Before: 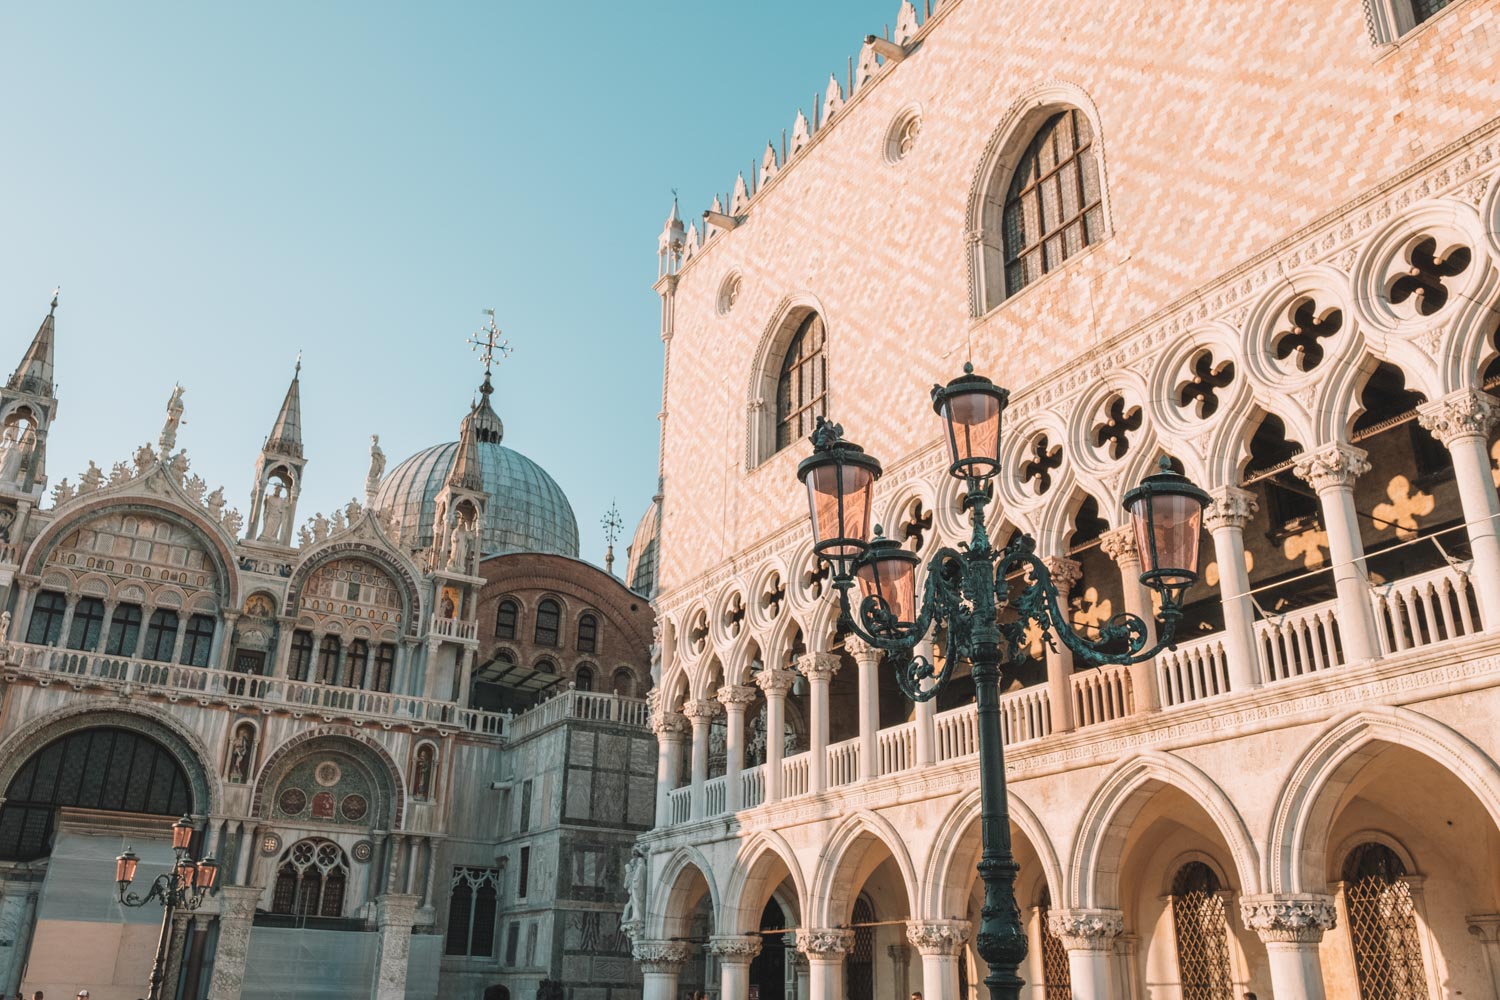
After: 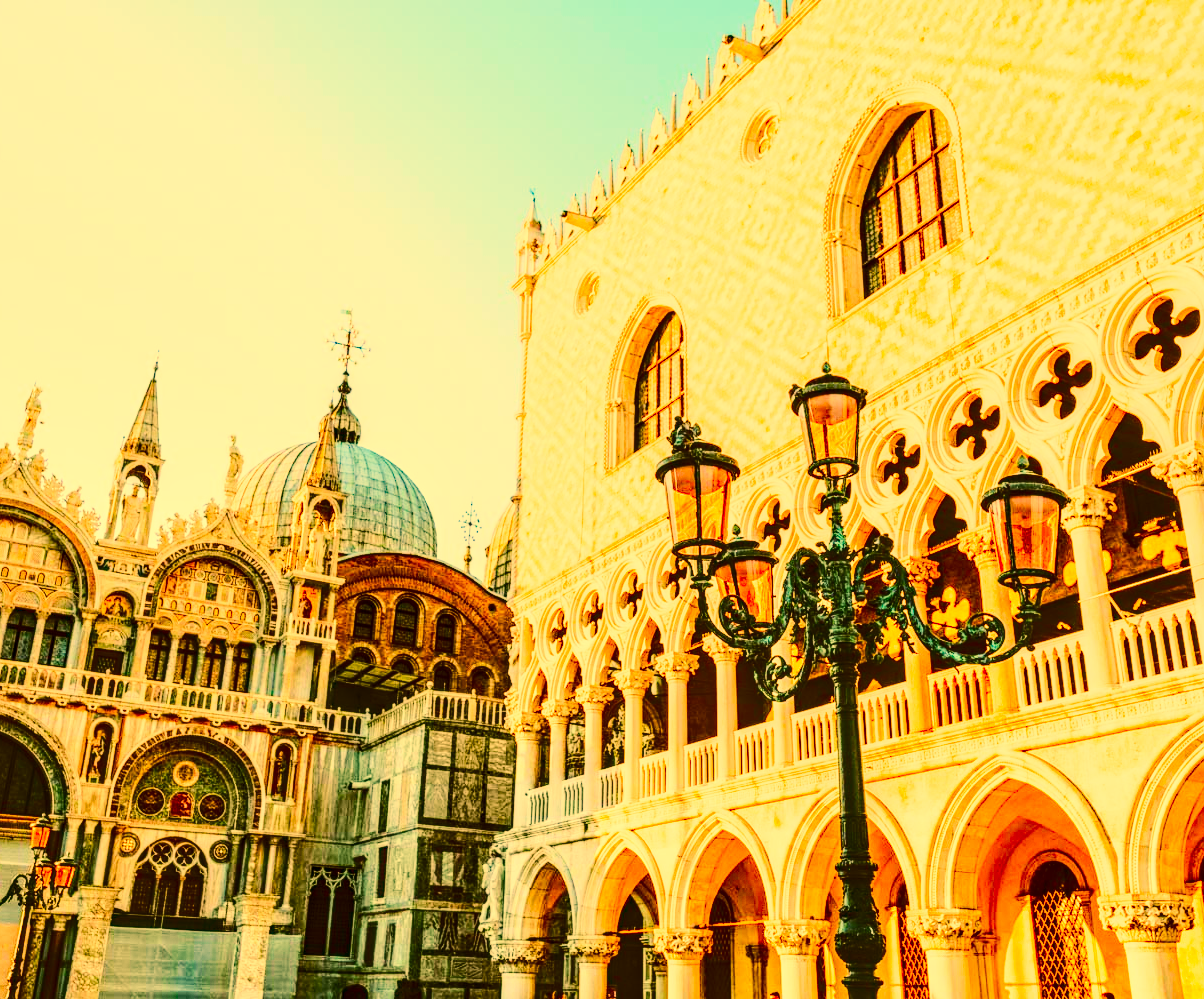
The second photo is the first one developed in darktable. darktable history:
local contrast: detail 150%
contrast brightness saturation: contrast 0.151, brightness -0.011, saturation 0.103
crop and rotate: left 9.518%, right 10.15%
base curve: curves: ch0 [(0, 0) (0.028, 0.03) (0.121, 0.232) (0.46, 0.748) (0.859, 0.968) (1, 1)], preserve colors none
tone curve: curves: ch0 [(0, 0) (0.003, 0.061) (0.011, 0.065) (0.025, 0.066) (0.044, 0.077) (0.069, 0.092) (0.1, 0.106) (0.136, 0.125) (0.177, 0.16) (0.224, 0.206) (0.277, 0.272) (0.335, 0.356) (0.399, 0.472) (0.468, 0.59) (0.543, 0.686) (0.623, 0.766) (0.709, 0.832) (0.801, 0.886) (0.898, 0.929) (1, 1)], color space Lab, linked channels
color correction: highlights a* 10.49, highlights b* 29.97, shadows a* 2.6, shadows b* 17.67, saturation 1.76
haze removal: compatibility mode true, adaptive false
